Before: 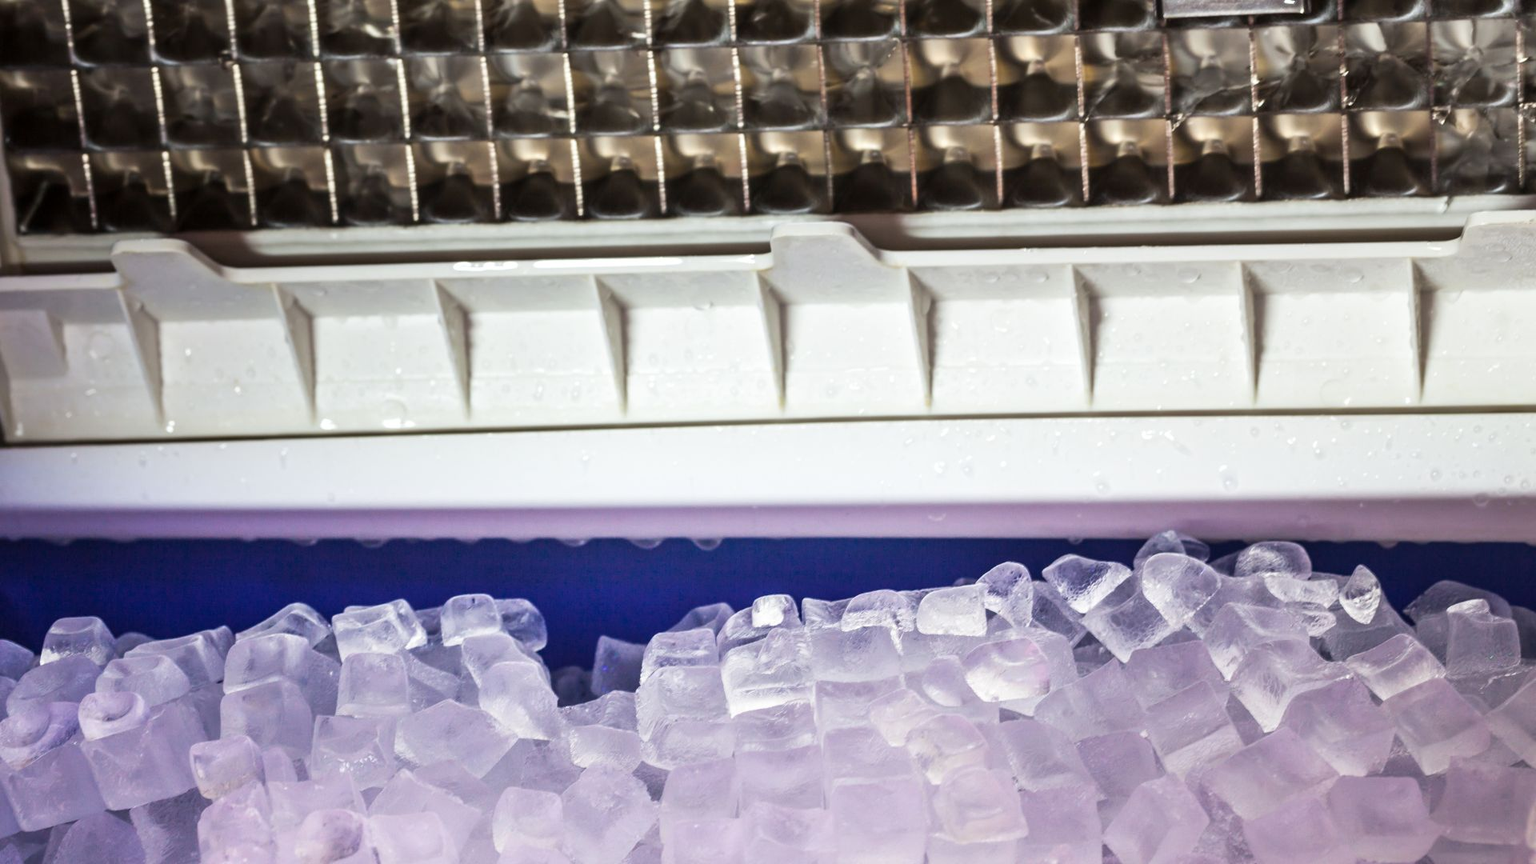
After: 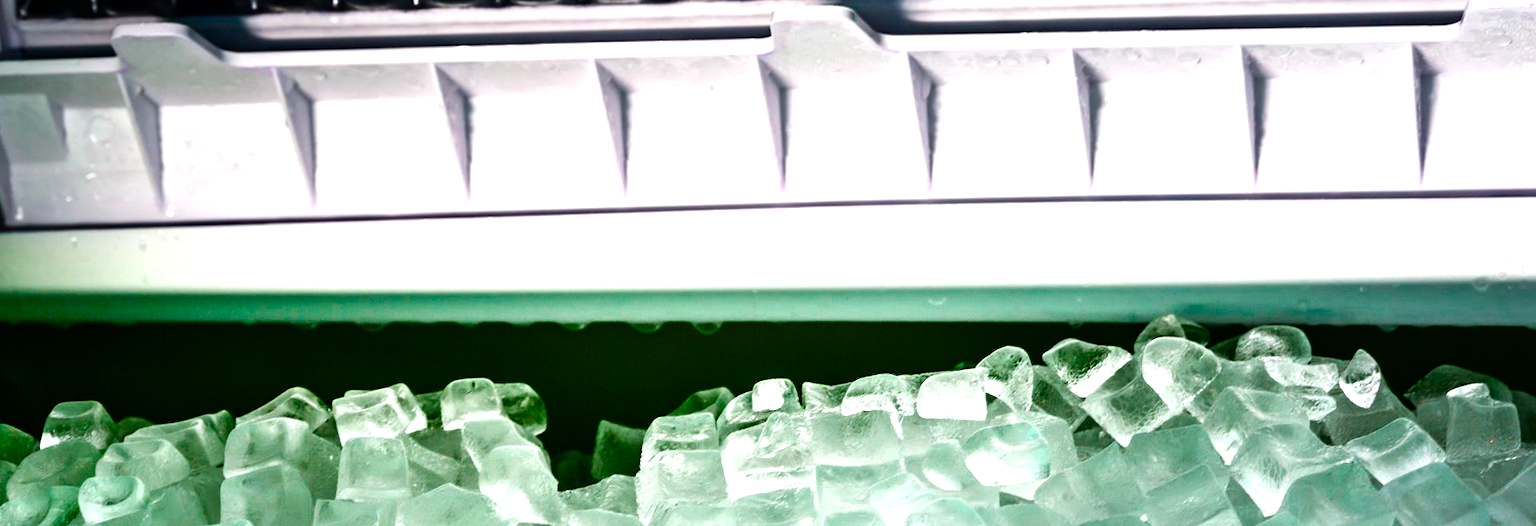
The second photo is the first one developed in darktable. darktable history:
color zones: curves: ch0 [(0, 0.6) (0.129, 0.585) (0.193, 0.596) (0.429, 0.5) (0.571, 0.5) (0.714, 0.5) (0.857, 0.5) (1, 0.6)]; ch1 [(0, 0.453) (0.112, 0.245) (0.213, 0.252) (0.429, 0.233) (0.571, 0.231) (0.683, 0.242) (0.857, 0.296) (1, 0.453)], mix -123.83%
color balance rgb: shadows lift › luminance -9.964%, perceptual saturation grading › global saturation 27.622%, perceptual saturation grading › highlights -24.86%, perceptual saturation grading › shadows 24.99%, hue shift -147.6°, contrast 35.113%, saturation formula JzAzBz (2021)
crop and rotate: top 25.011%, bottom 14.053%
